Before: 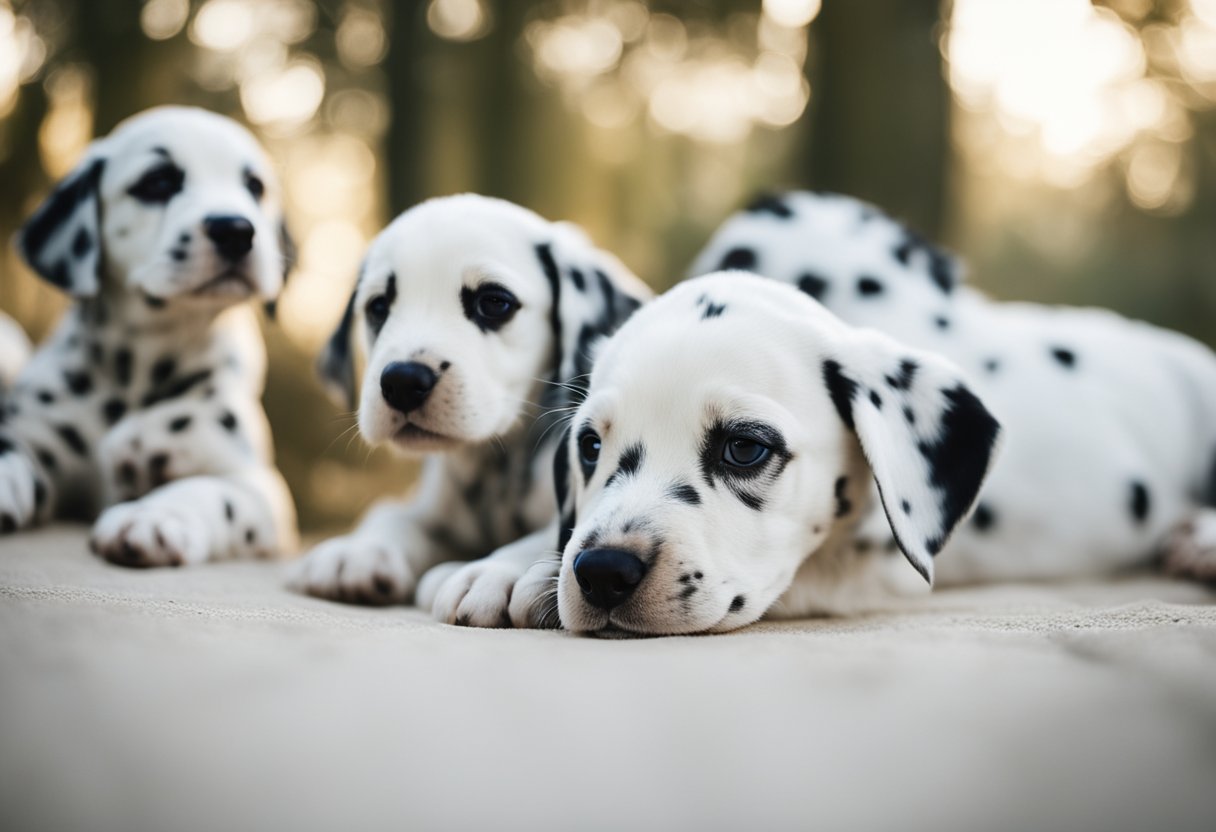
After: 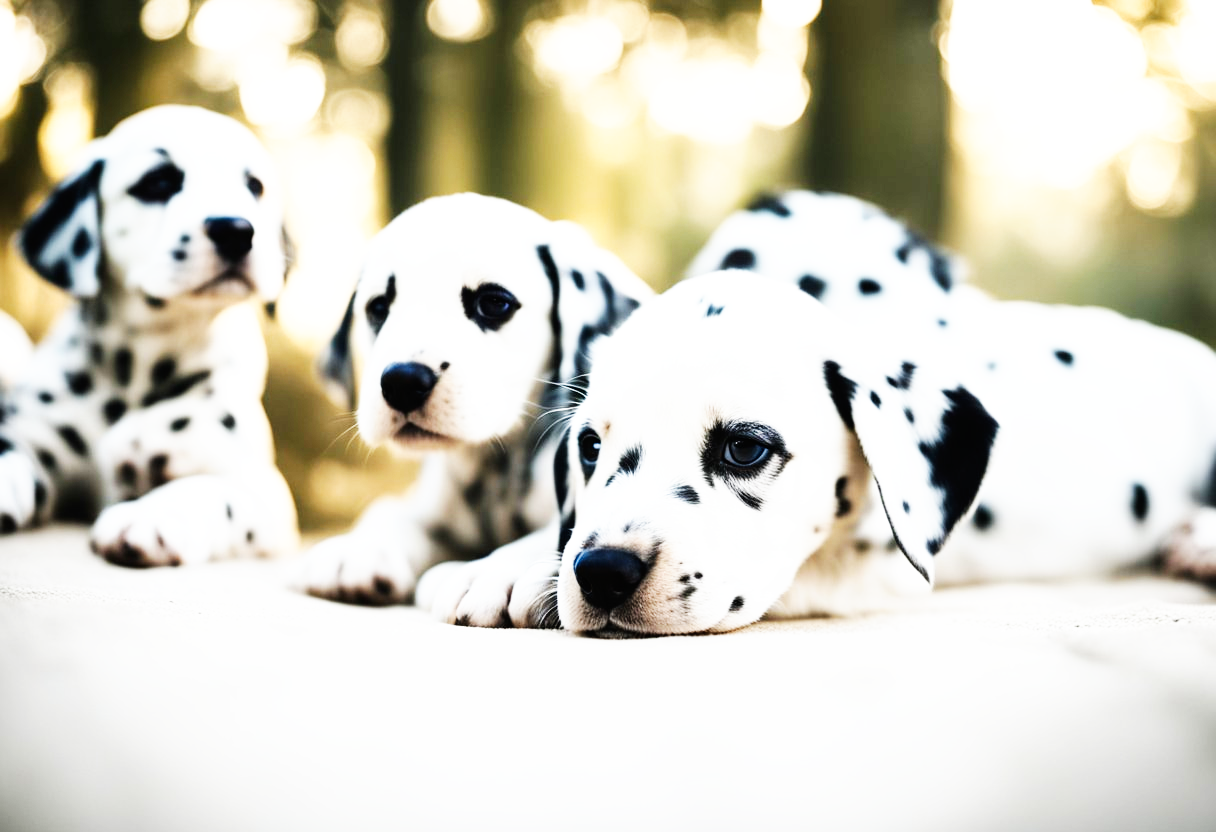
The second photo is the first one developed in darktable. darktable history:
base curve: curves: ch0 [(0, 0) (0.007, 0.004) (0.027, 0.03) (0.046, 0.07) (0.207, 0.54) (0.442, 0.872) (0.673, 0.972) (1, 1)], exposure shift 0.01, preserve colors none
tone equalizer: -8 EV -0.38 EV, -7 EV -0.425 EV, -6 EV -0.306 EV, -5 EV -0.182 EV, -3 EV 0.224 EV, -2 EV 0.305 EV, -1 EV 0.369 EV, +0 EV 0.401 EV
